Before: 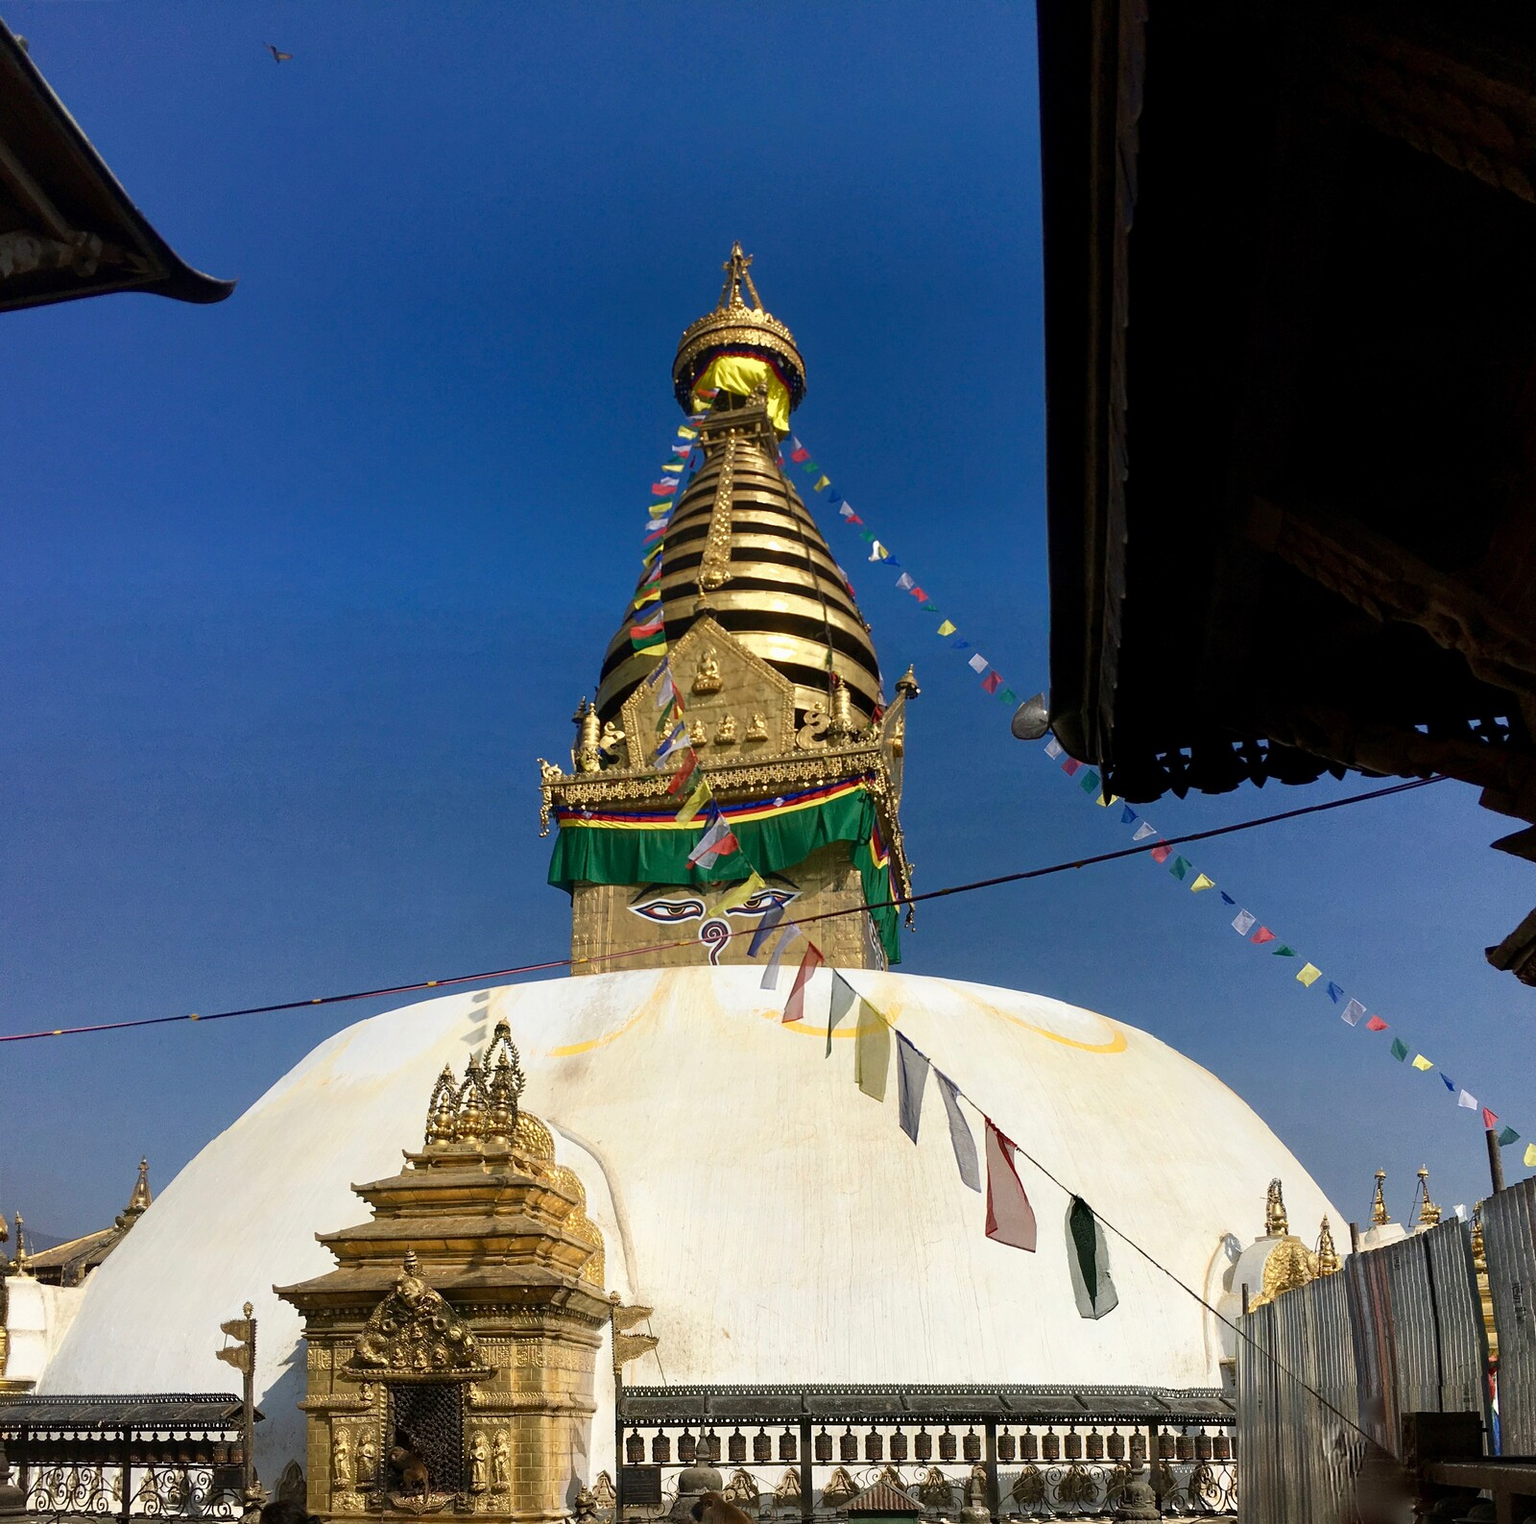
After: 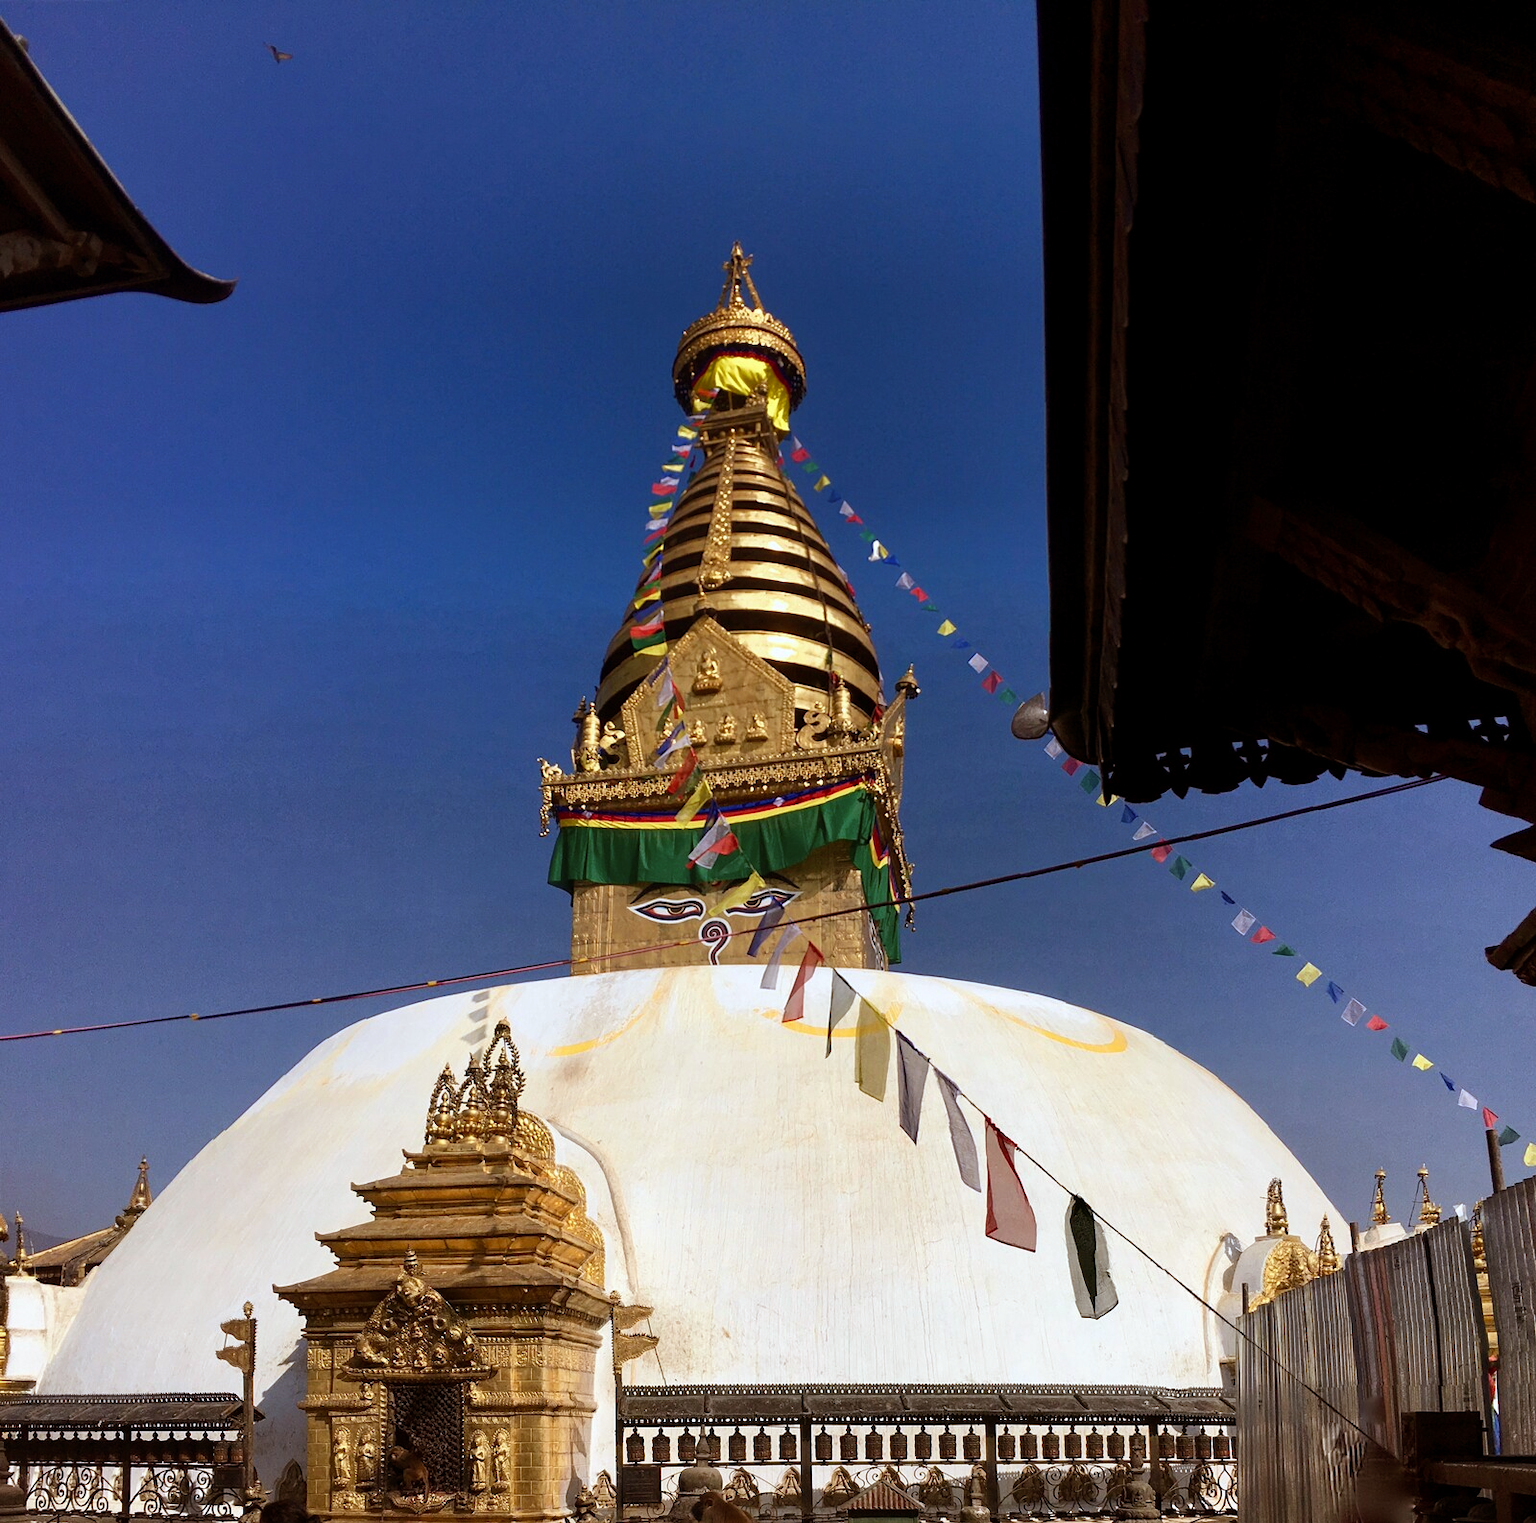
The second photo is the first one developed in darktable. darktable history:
rgb levels: mode RGB, independent channels, levels [[0, 0.5, 1], [0, 0.521, 1], [0, 0.536, 1]]
color correction: highlights a* -0.772, highlights b* -8.92
